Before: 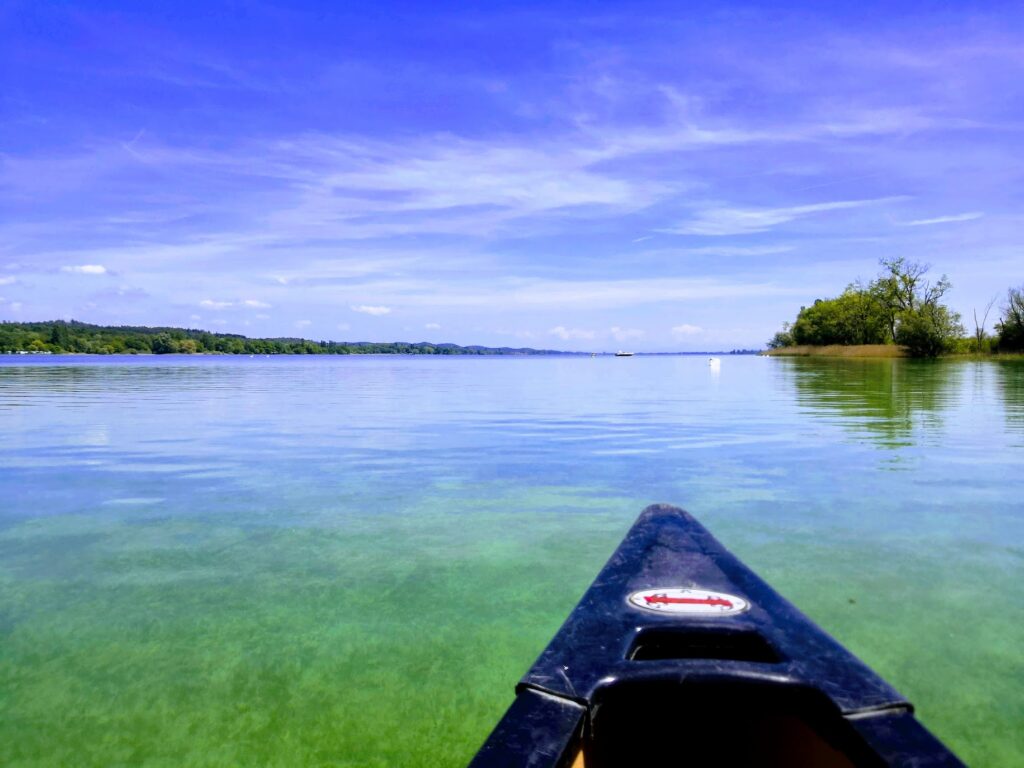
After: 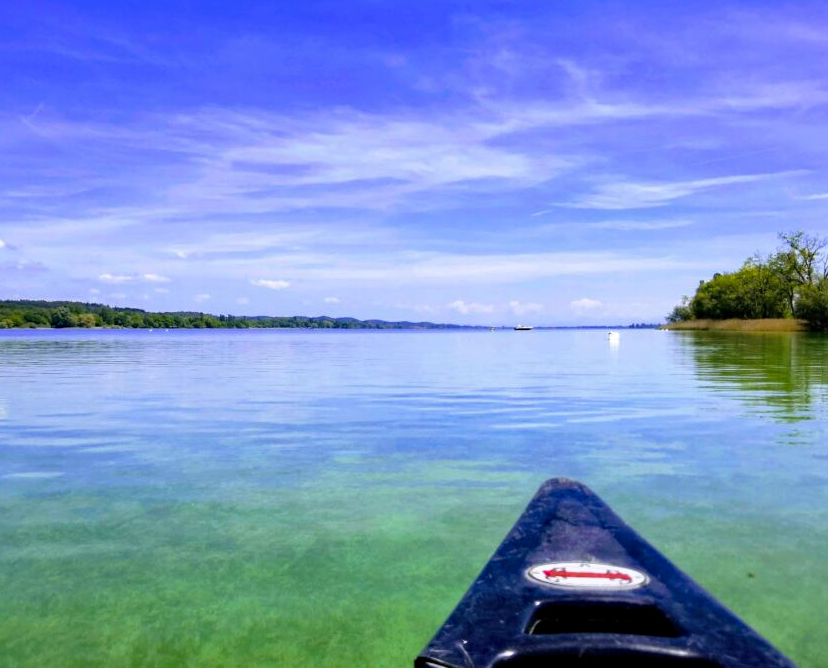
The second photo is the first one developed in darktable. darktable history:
crop: left 9.929%, top 3.475%, right 9.188%, bottom 9.529%
haze removal: compatibility mode true, adaptive false
